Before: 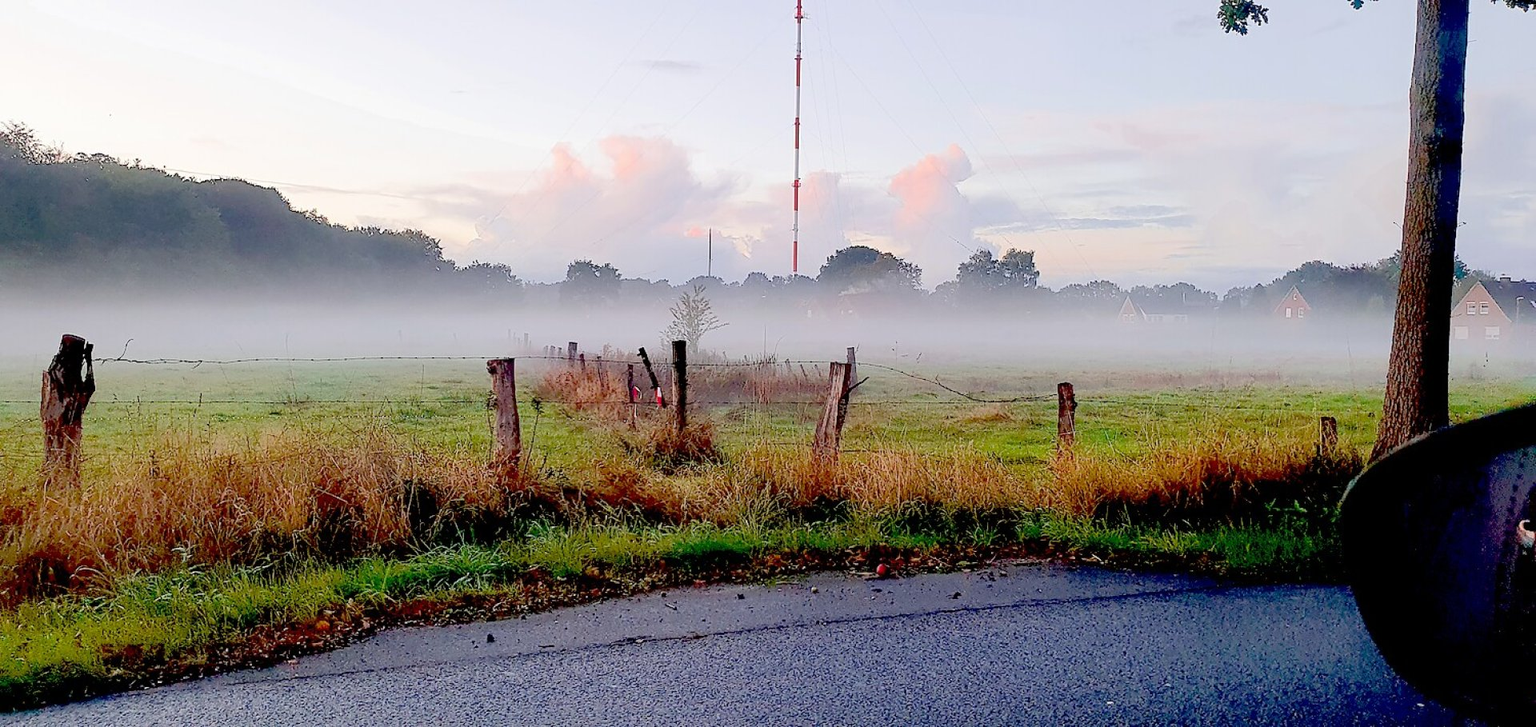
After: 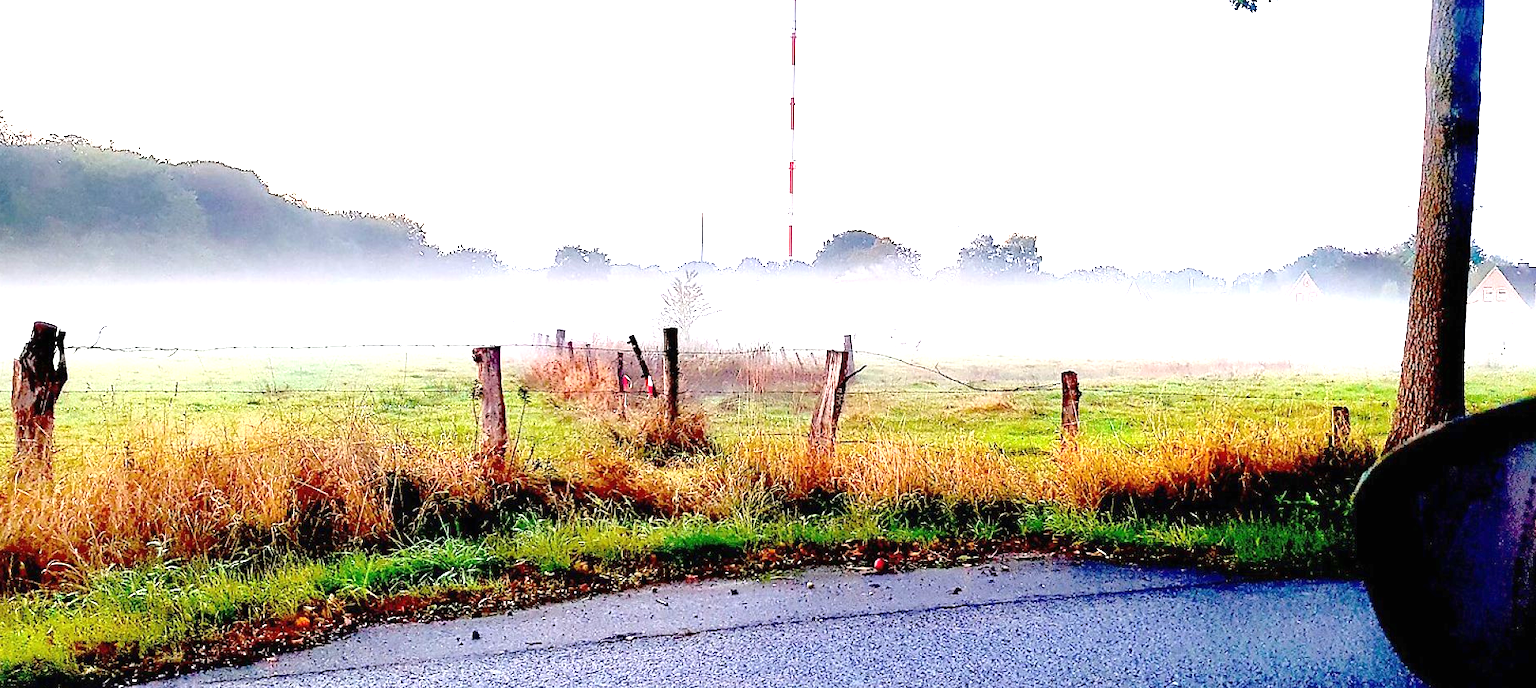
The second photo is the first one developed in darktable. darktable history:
exposure: black level correction 0, exposure 1.5 EV, compensate exposure bias true, compensate highlight preservation false
crop: left 1.964%, top 3.251%, right 1.122%, bottom 4.933%
